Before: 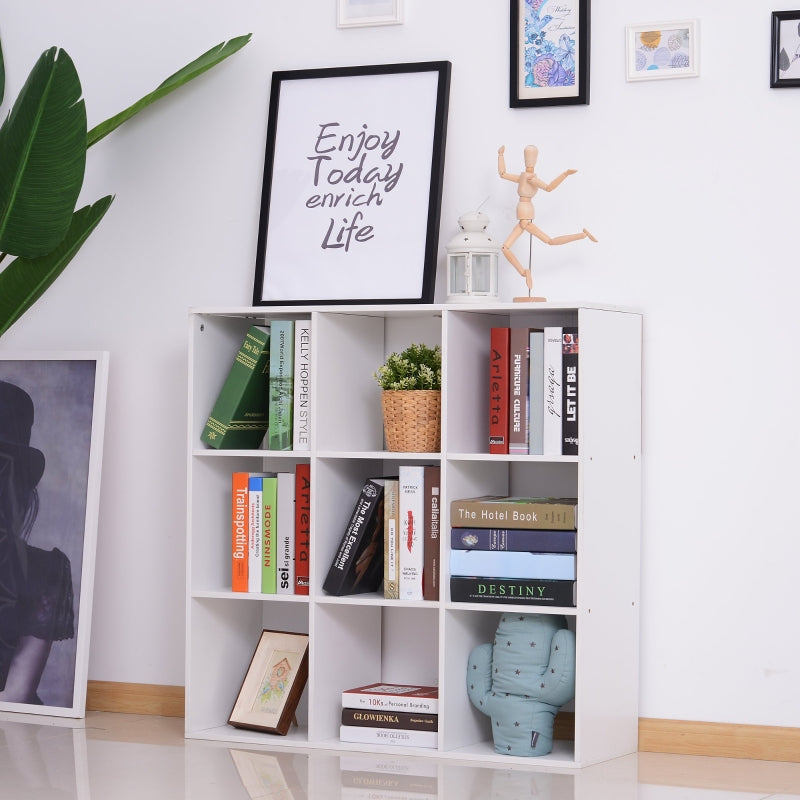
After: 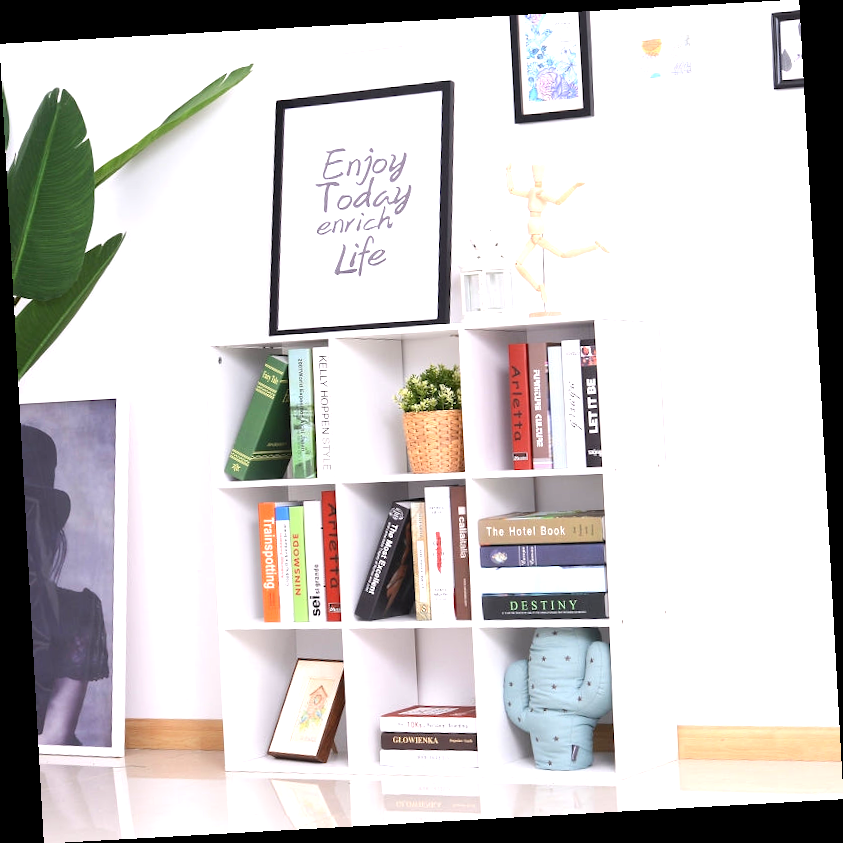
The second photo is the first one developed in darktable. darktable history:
rotate and perspective: rotation -3.18°, automatic cropping off
exposure: exposure 1 EV, compensate highlight preservation false
